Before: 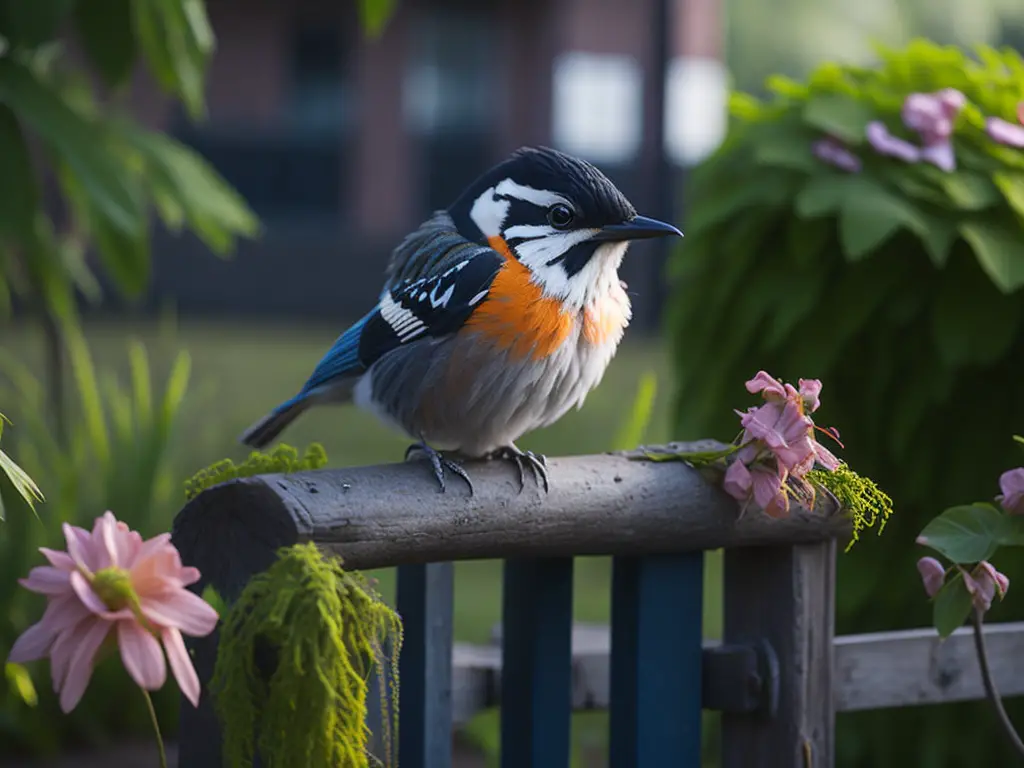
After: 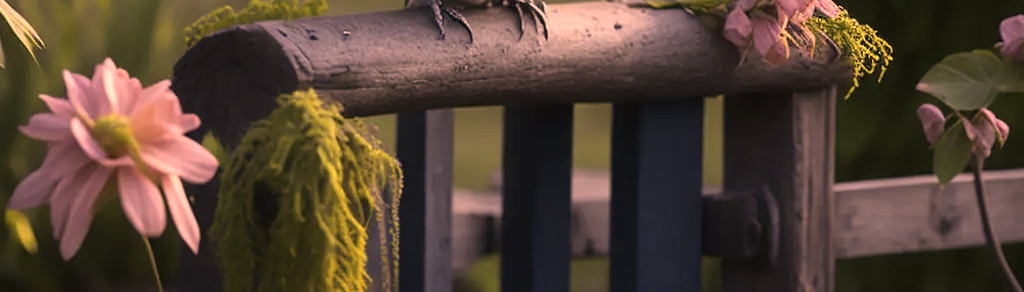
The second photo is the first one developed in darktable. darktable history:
color correction: highlights a* 39.46, highlights b* 39.81, saturation 0.686
crop and rotate: top 59.063%, bottom 2.882%
tone equalizer: -8 EV -0.421 EV, -7 EV -0.355 EV, -6 EV -0.301 EV, -5 EV -0.191 EV, -3 EV 0.249 EV, -2 EV 0.339 EV, -1 EV 0.409 EV, +0 EV 0.396 EV
